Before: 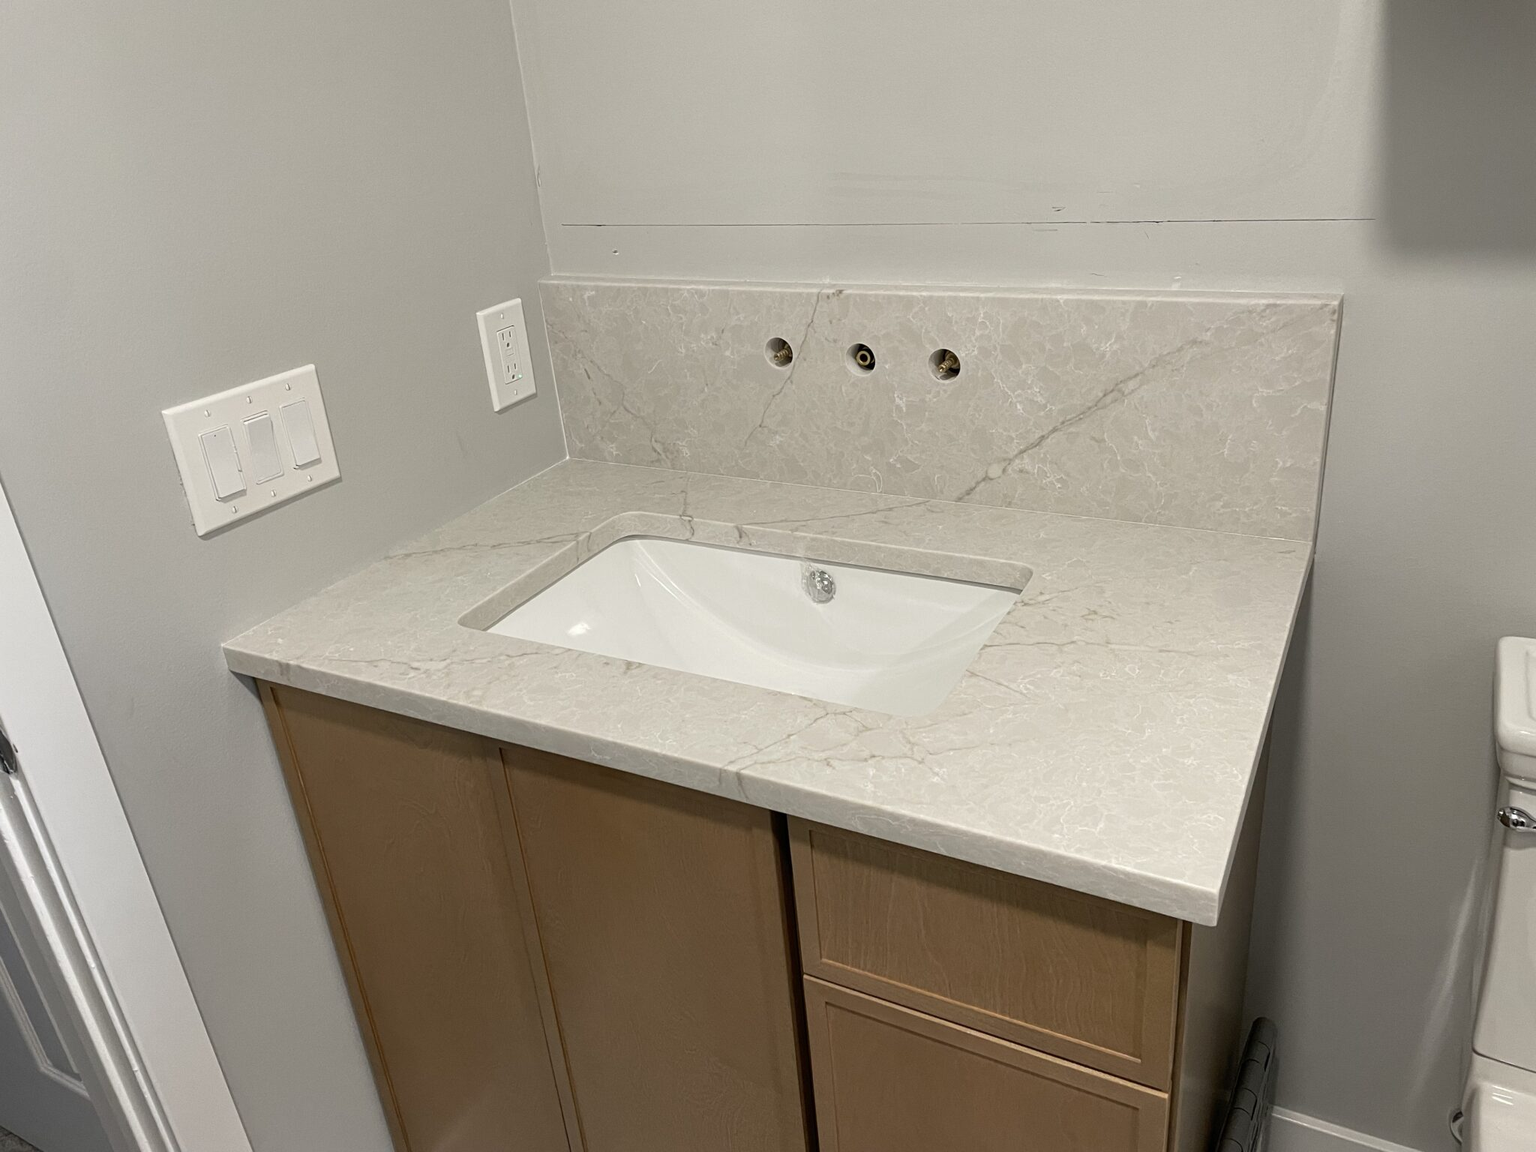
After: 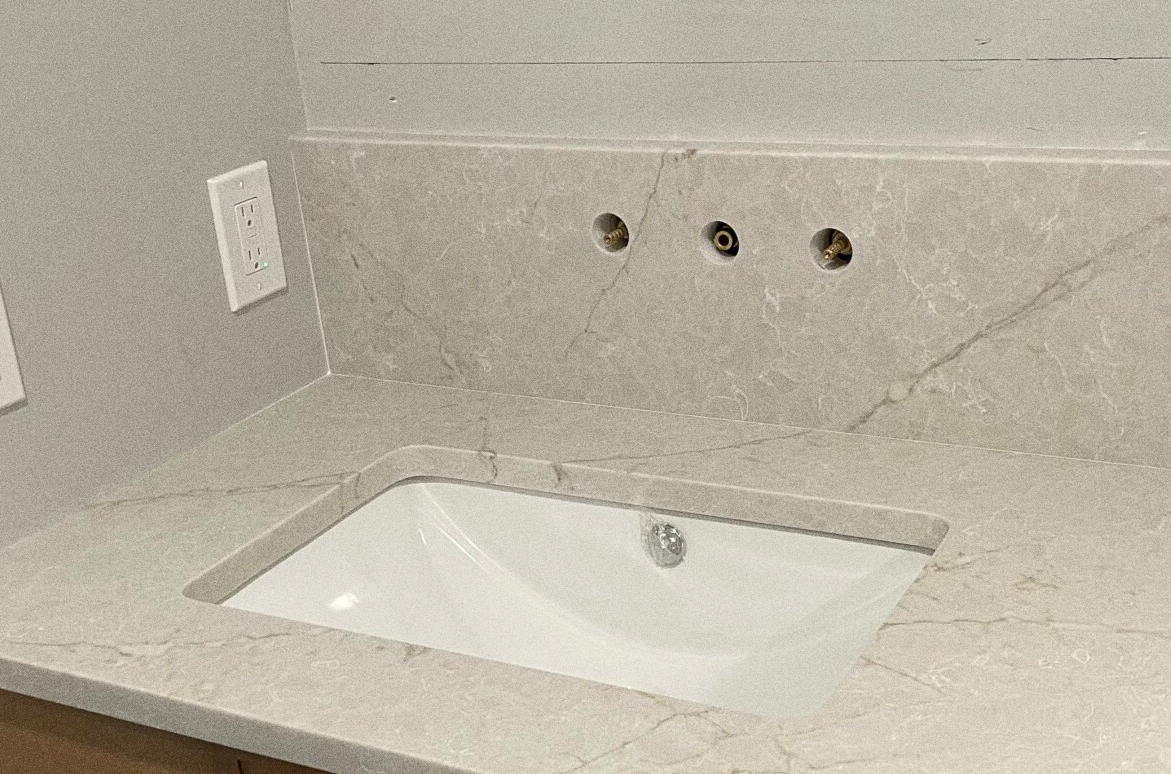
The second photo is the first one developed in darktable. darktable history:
crop: left 20.932%, top 15.471%, right 21.848%, bottom 34.081%
grain: coarseness 0.09 ISO, strength 40%
